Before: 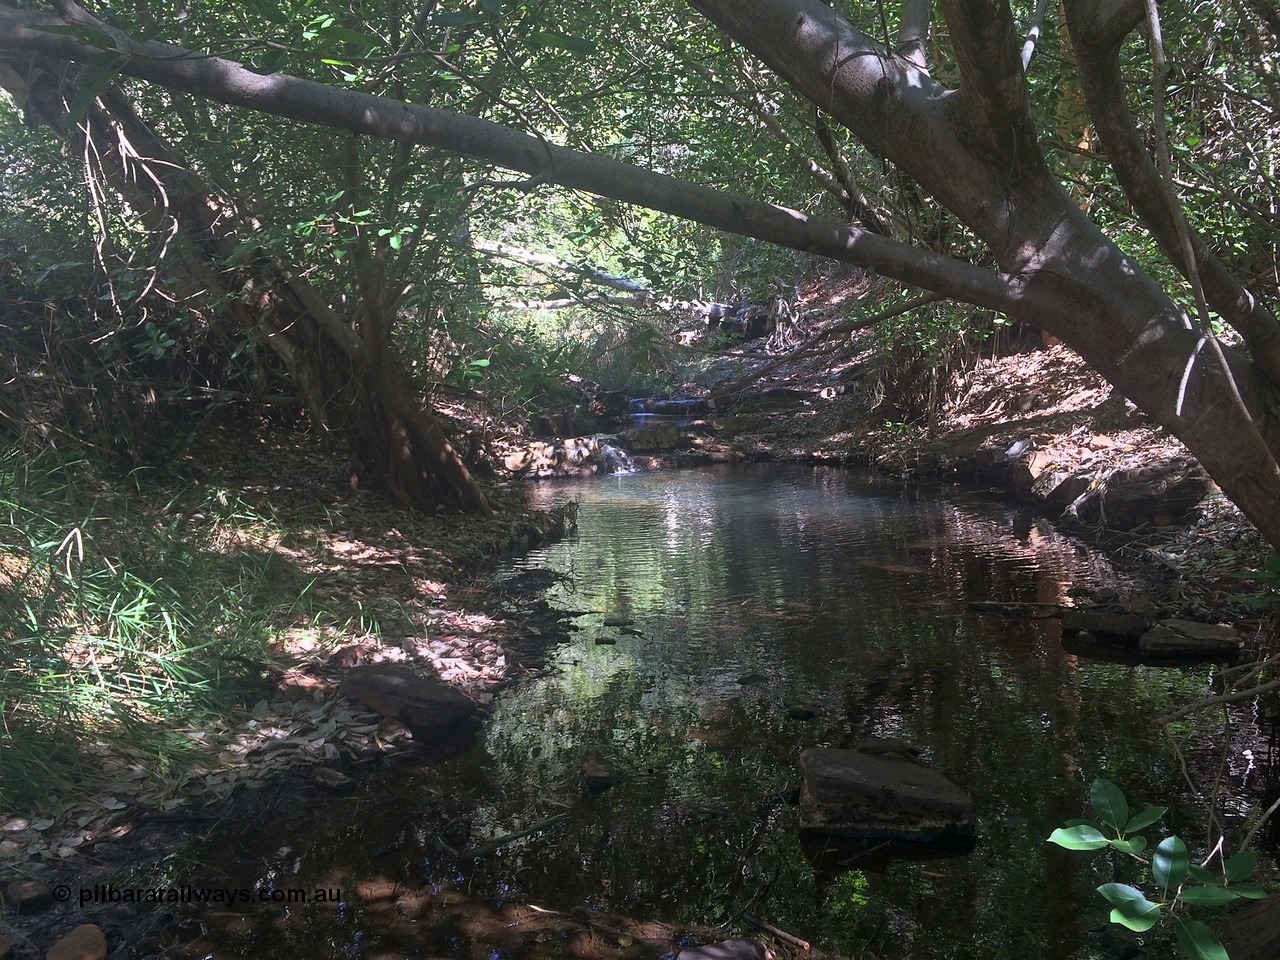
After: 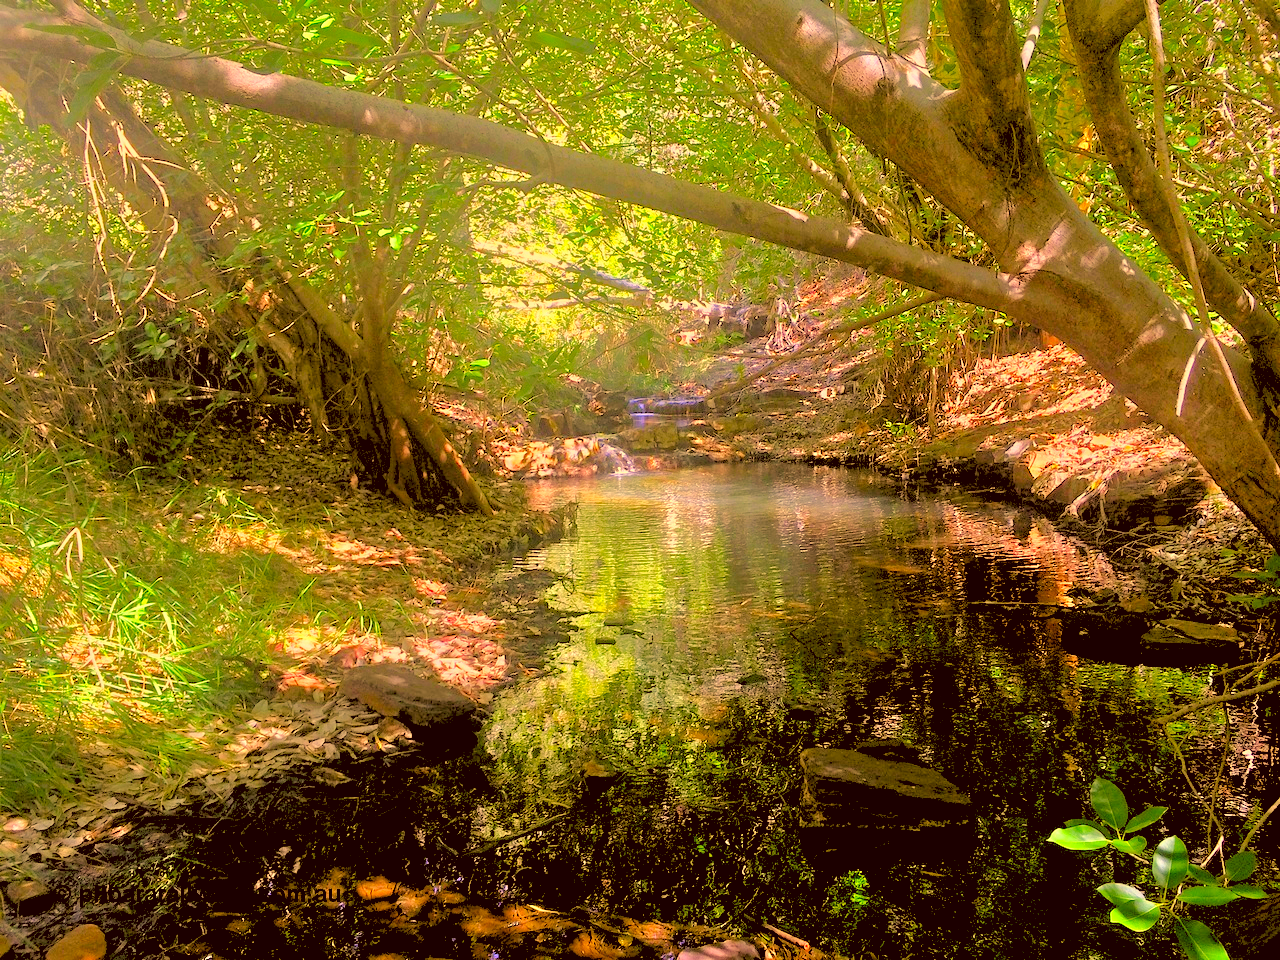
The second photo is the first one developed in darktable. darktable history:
rgb levels: levels [[0.027, 0.429, 0.996], [0, 0.5, 1], [0, 0.5, 1]]
color correction: highlights a* 10.44, highlights b* 30.04, shadows a* 2.73, shadows b* 17.51, saturation 1.72
tone equalizer: -7 EV 0.15 EV, -6 EV 0.6 EV, -5 EV 1.15 EV, -4 EV 1.33 EV, -3 EV 1.15 EV, -2 EV 0.6 EV, -1 EV 0.15 EV, mask exposure compensation -0.5 EV
